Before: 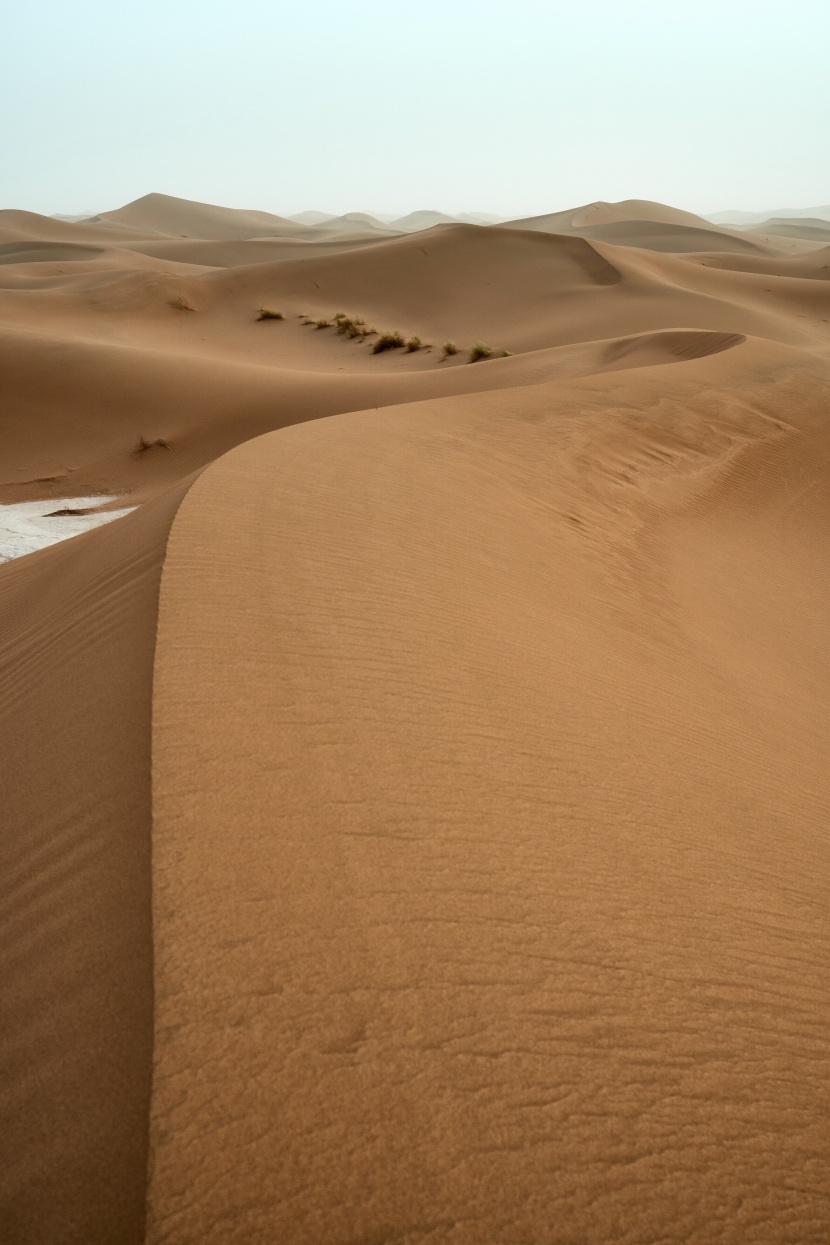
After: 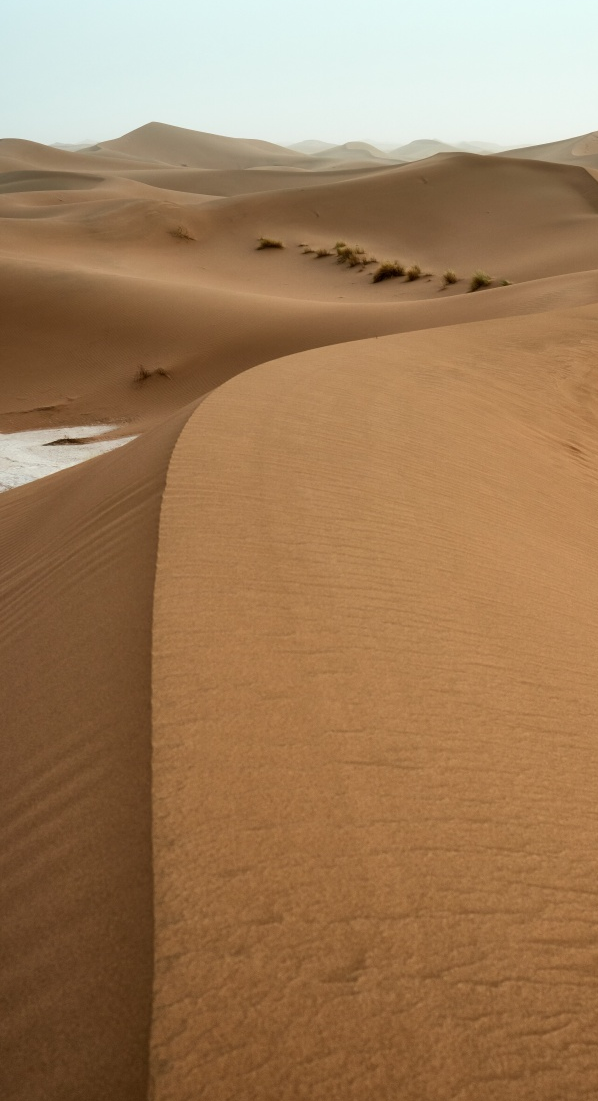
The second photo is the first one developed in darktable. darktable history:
crop: top 5.737%, right 27.91%, bottom 5.76%
